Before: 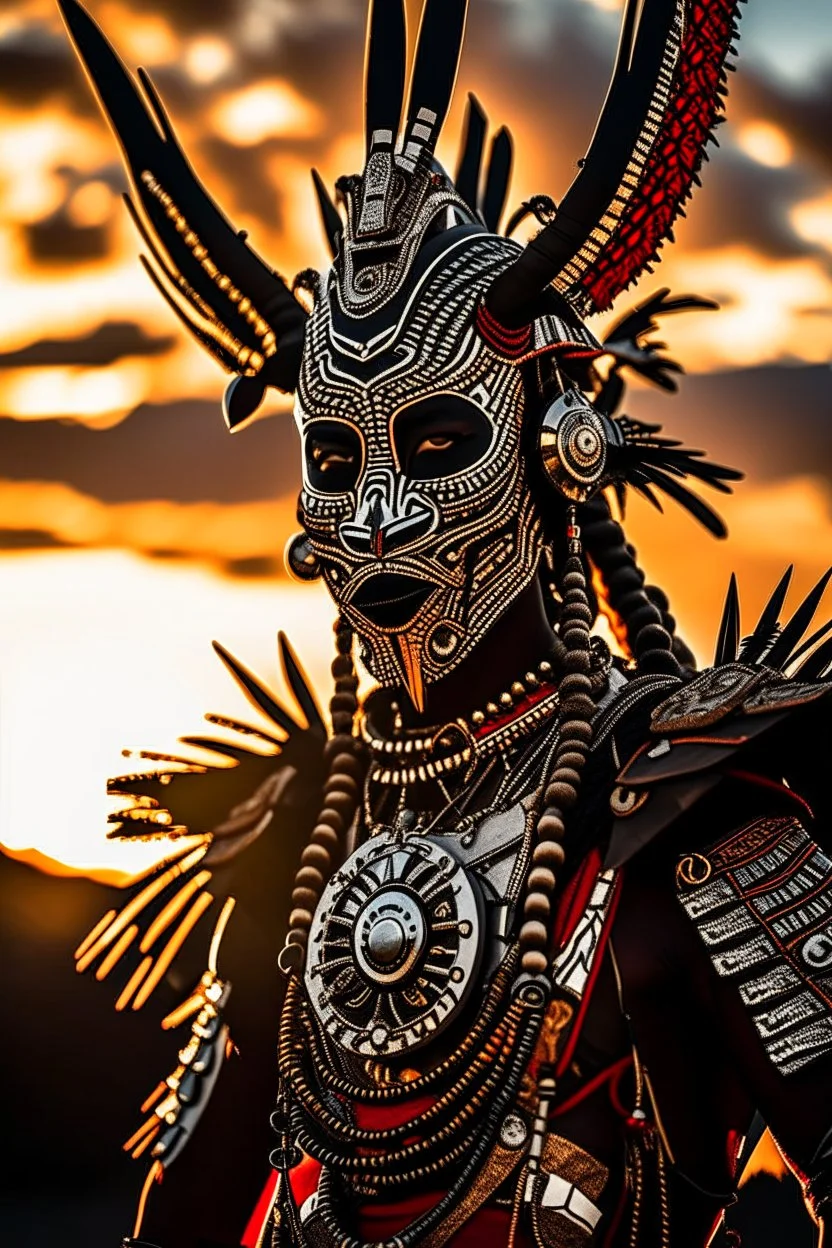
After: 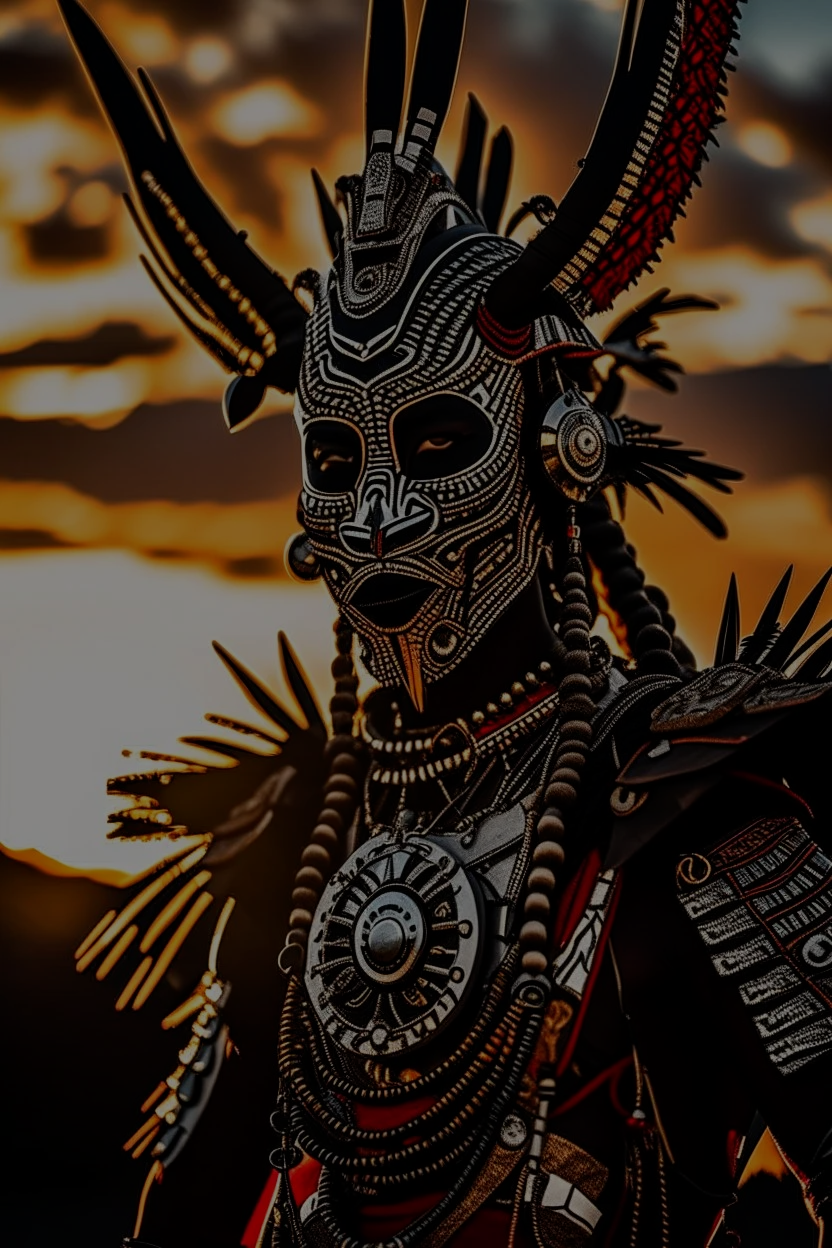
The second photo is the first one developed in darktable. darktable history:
exposure: exposure -2.008 EV, compensate exposure bias true, compensate highlight preservation false
